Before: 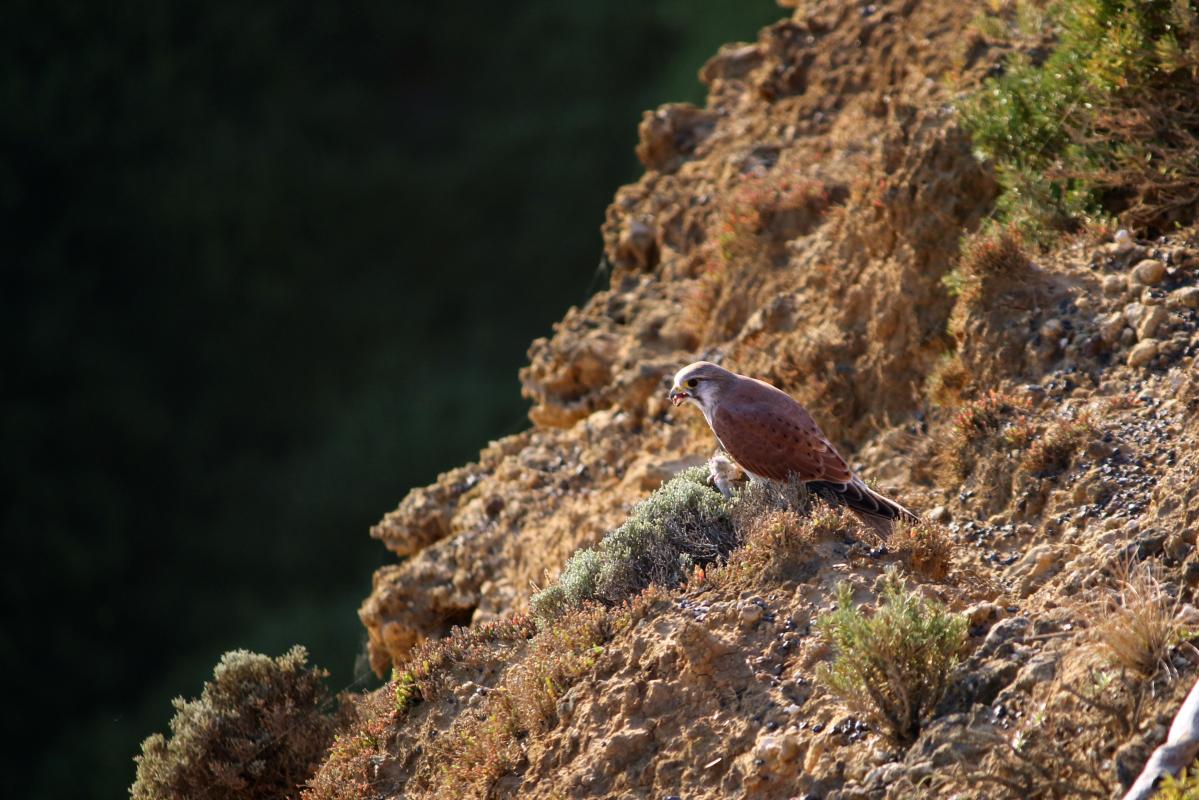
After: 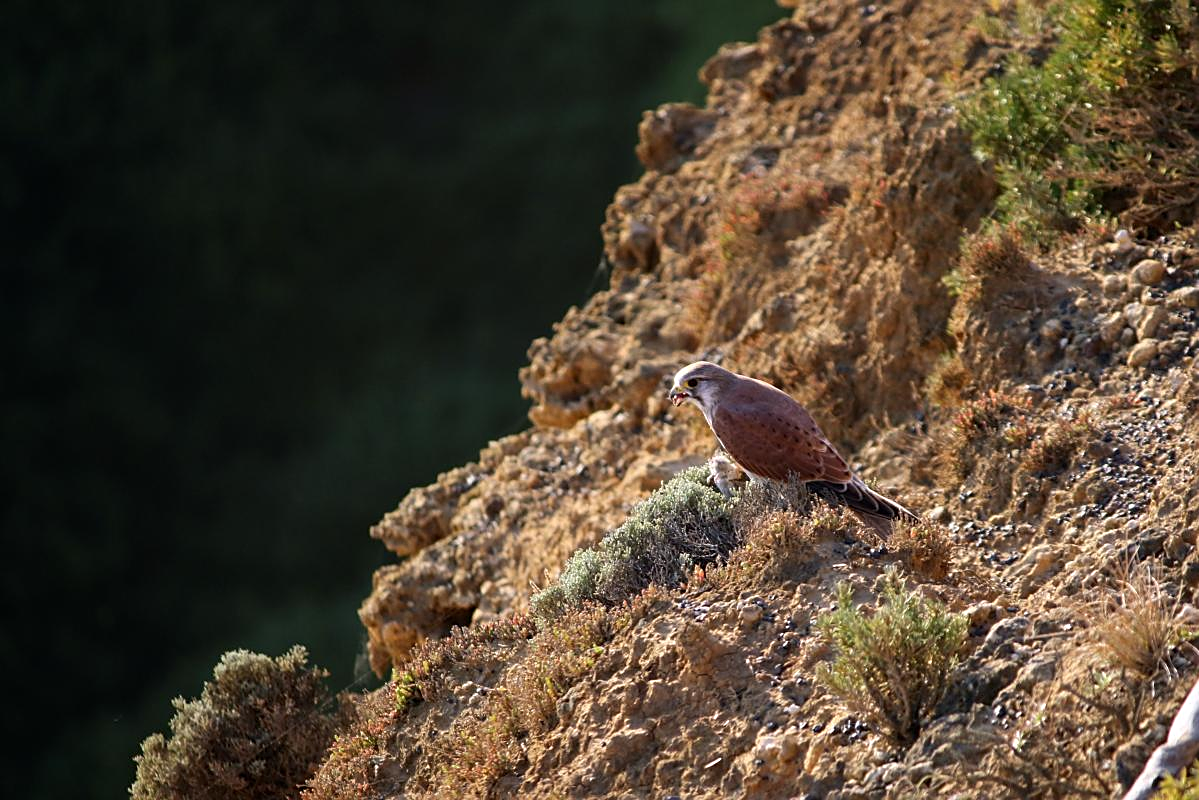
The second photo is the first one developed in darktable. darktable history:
sharpen: on, module defaults
tone equalizer: edges refinement/feathering 500, mask exposure compensation -1.57 EV, preserve details no
